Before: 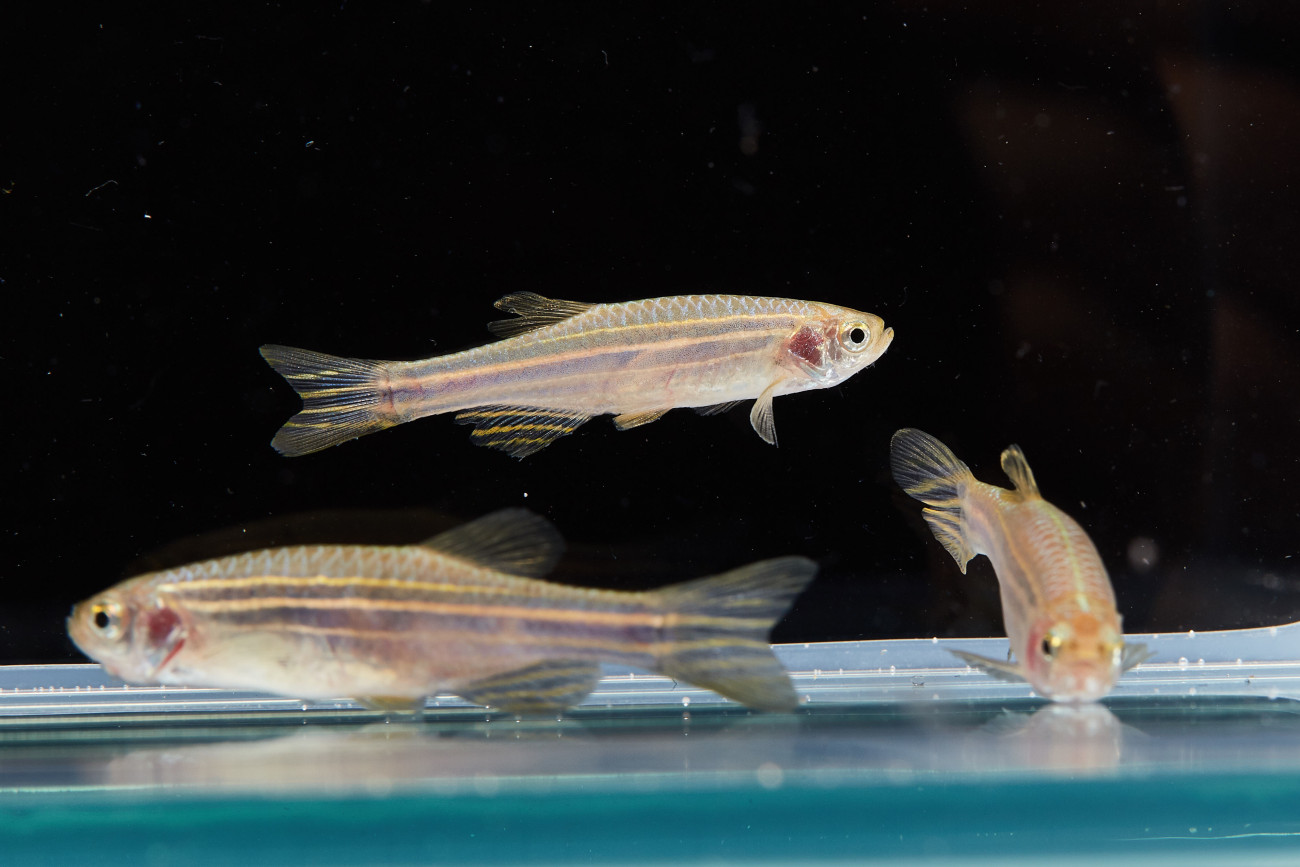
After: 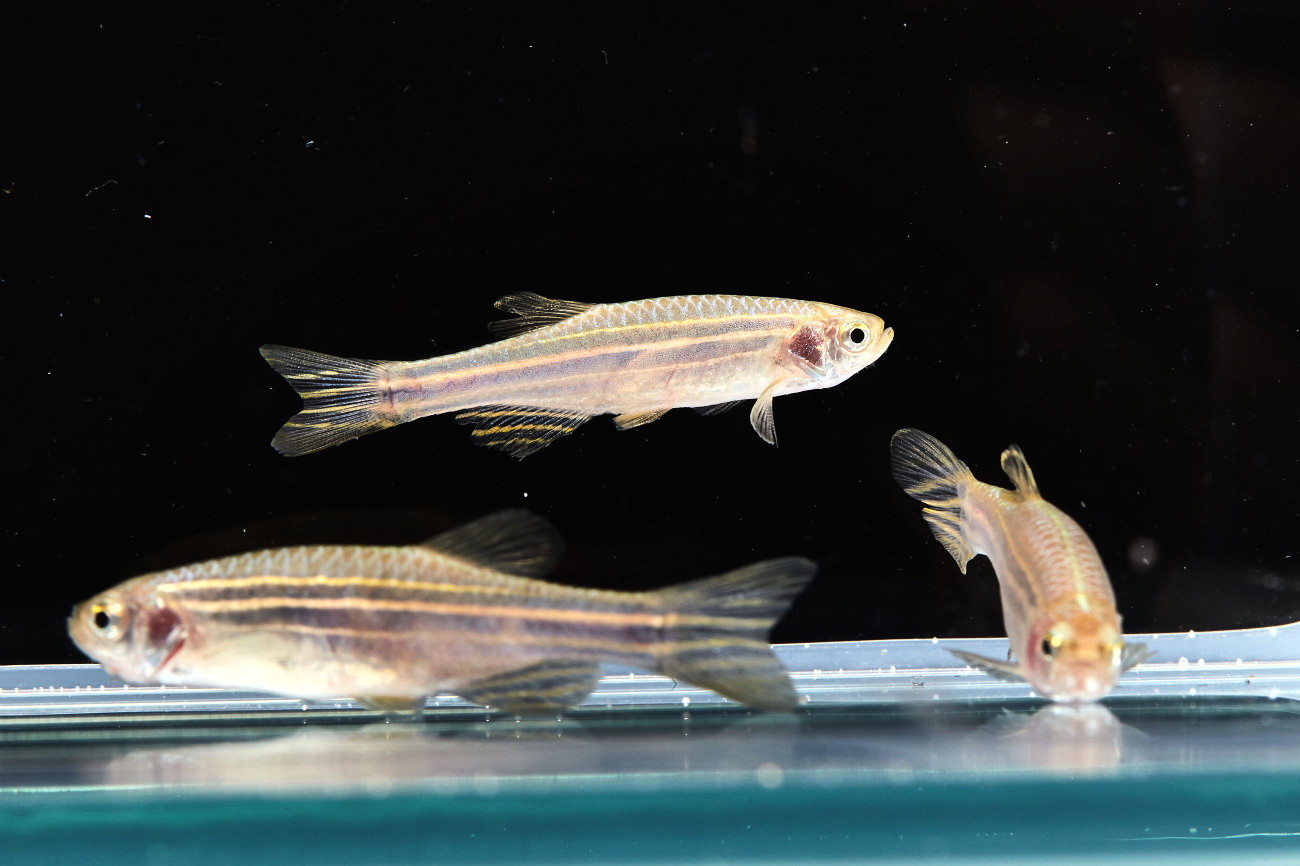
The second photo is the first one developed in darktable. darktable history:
crop: bottom 0.063%
shadows and highlights: shadows 37.27, highlights -28.16, soften with gaussian
tone equalizer: on, module defaults
exposure: black level correction -0.001, exposure 0.543 EV, compensate highlight preservation false
tone curve: curves: ch0 [(0, 0) (0.153, 0.06) (1, 1)], color space Lab, linked channels
